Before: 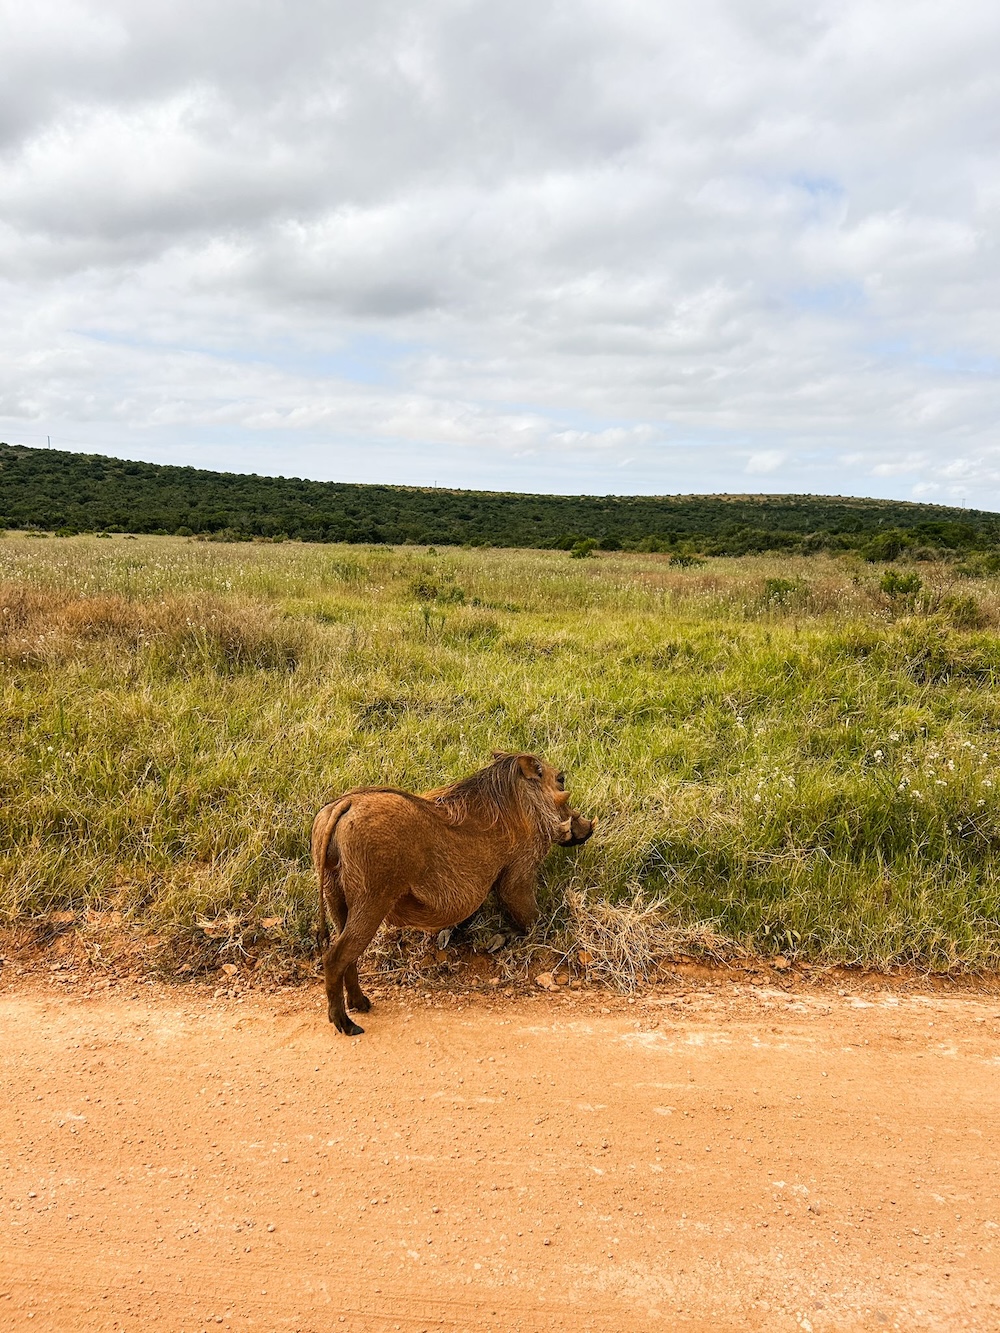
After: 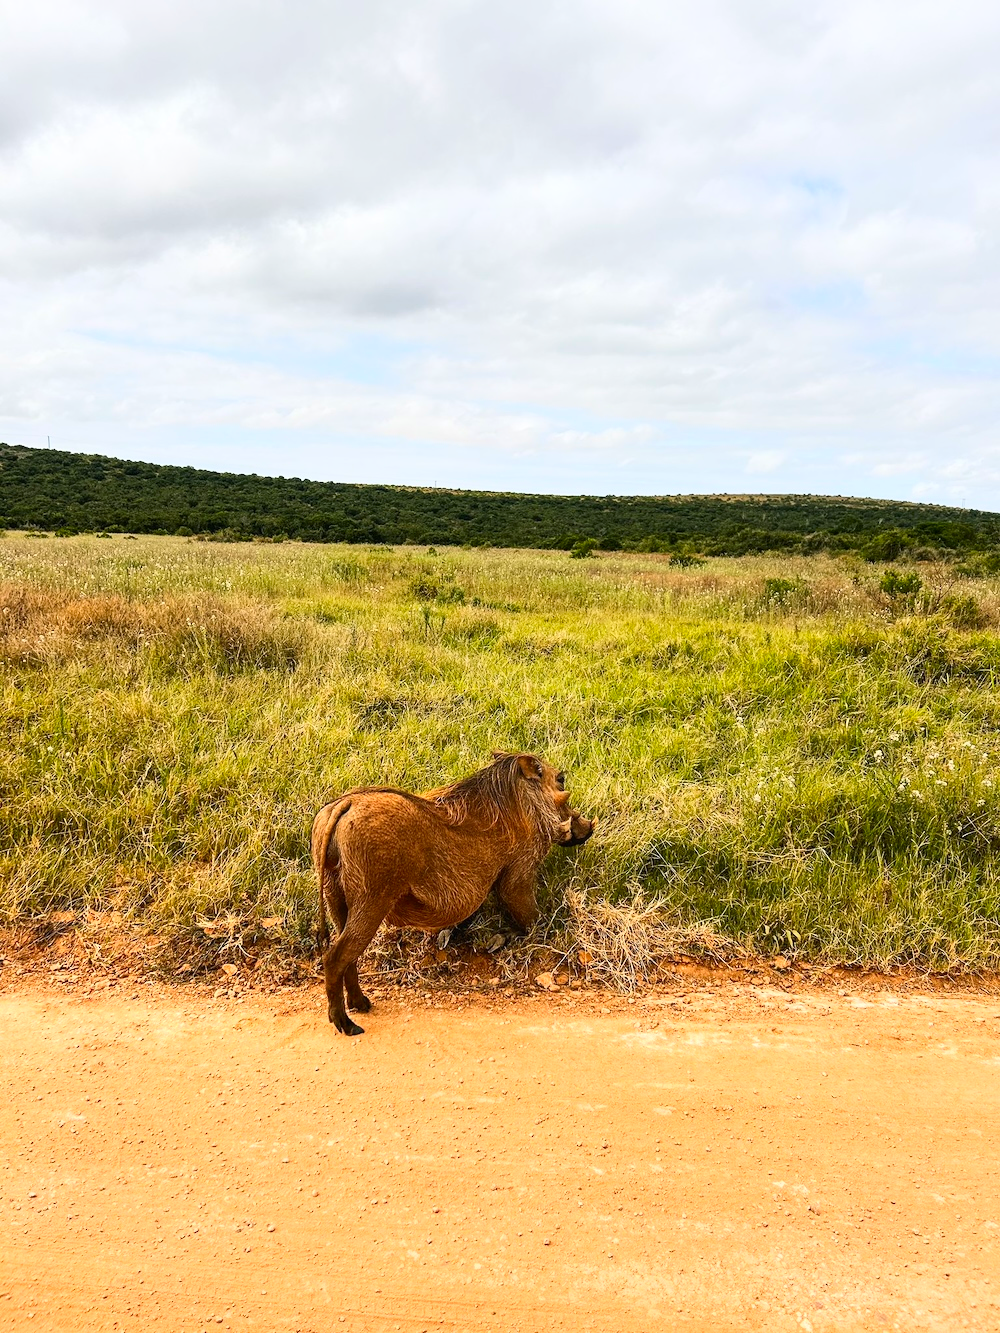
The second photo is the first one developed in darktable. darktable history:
contrast brightness saturation: contrast 0.225, brightness 0.104, saturation 0.288
